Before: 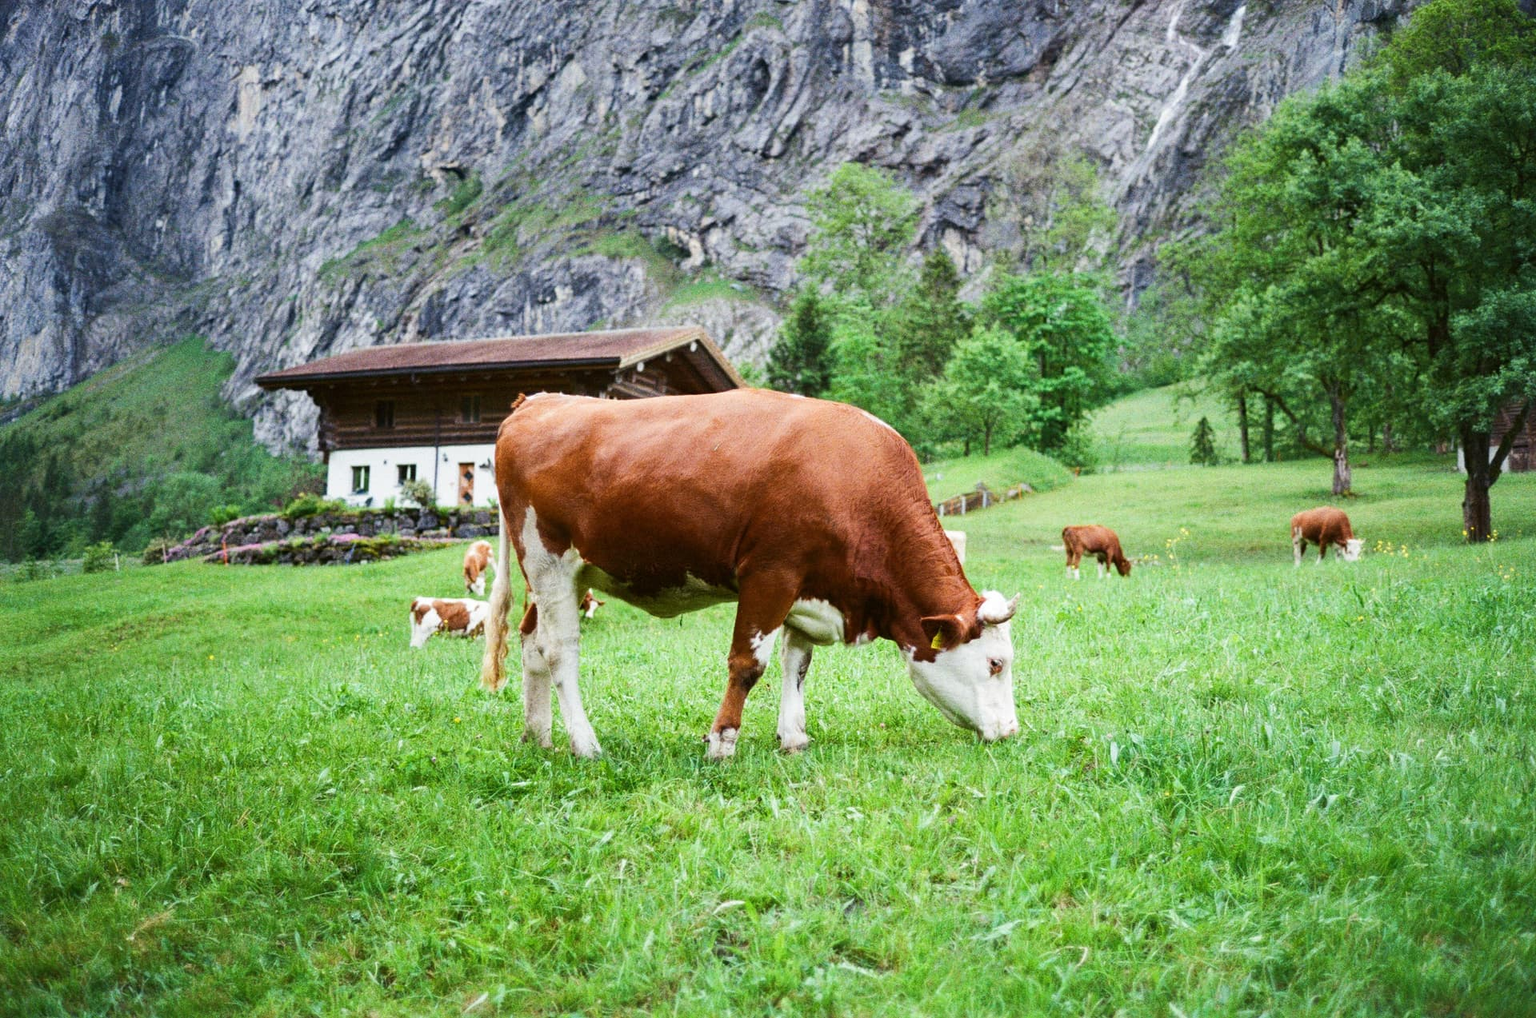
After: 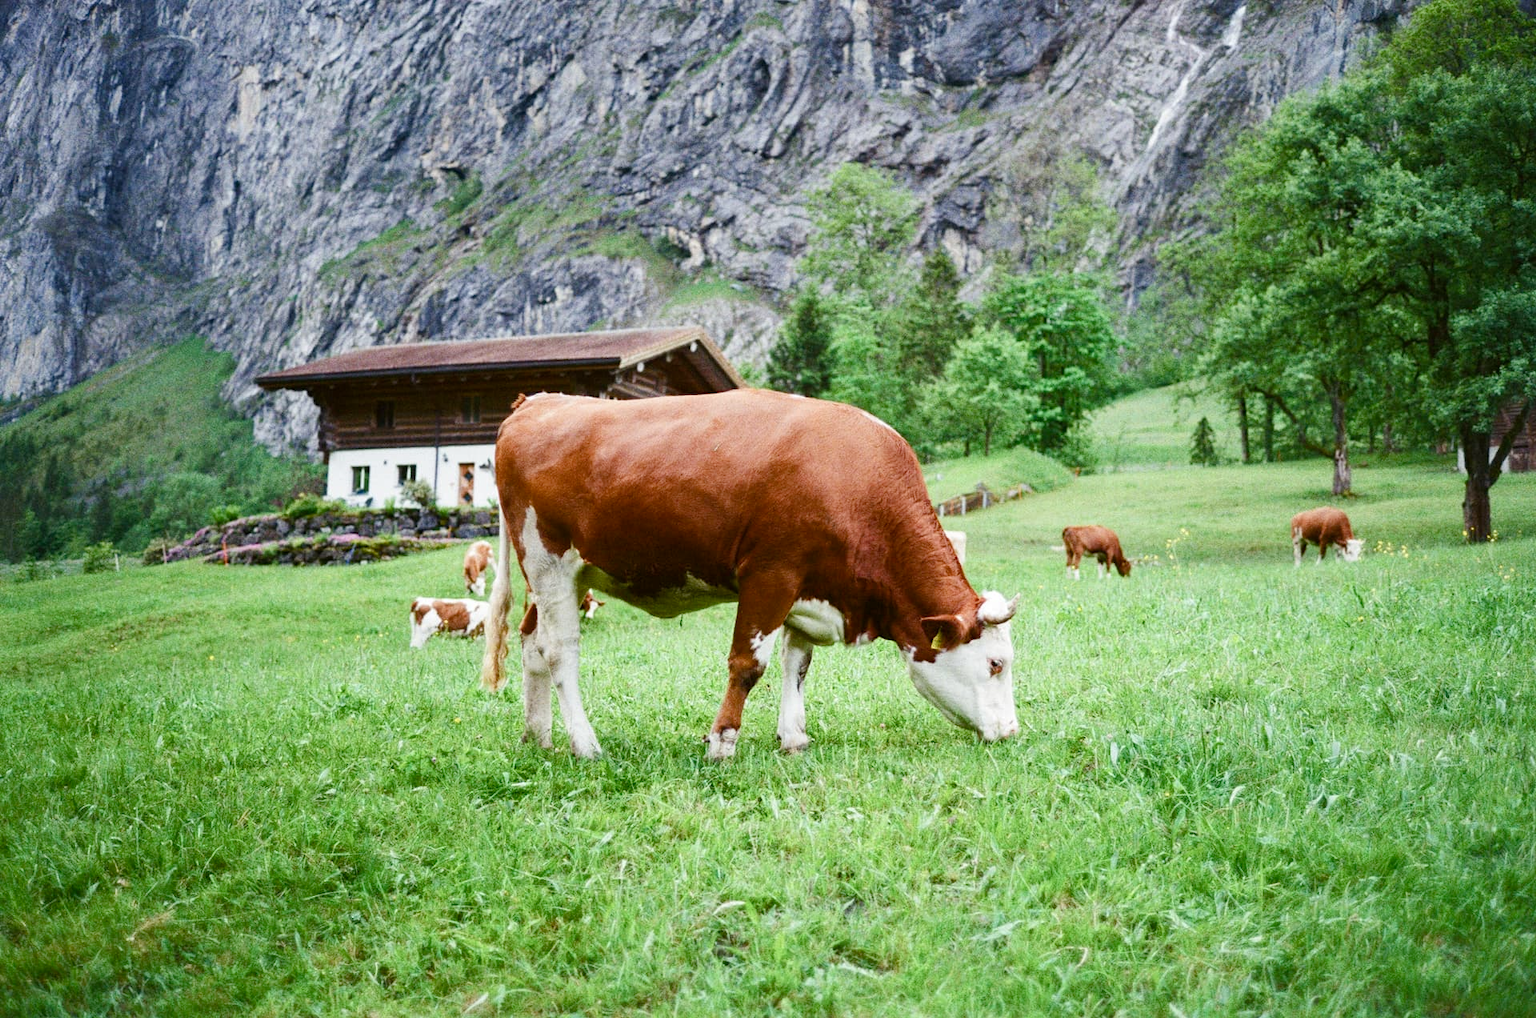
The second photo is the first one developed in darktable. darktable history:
color balance rgb: perceptual saturation grading › global saturation 0.61%, perceptual saturation grading › highlights -30.504%, perceptual saturation grading › shadows 19.759%, global vibrance 20%
